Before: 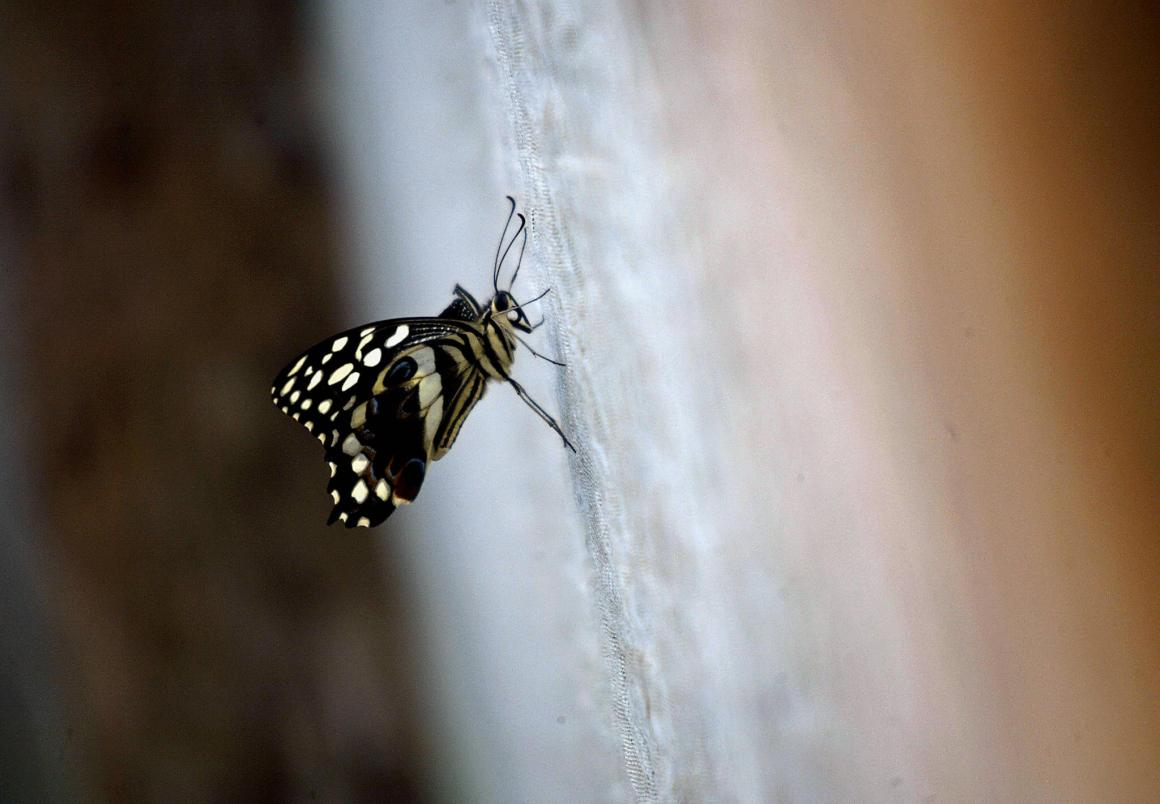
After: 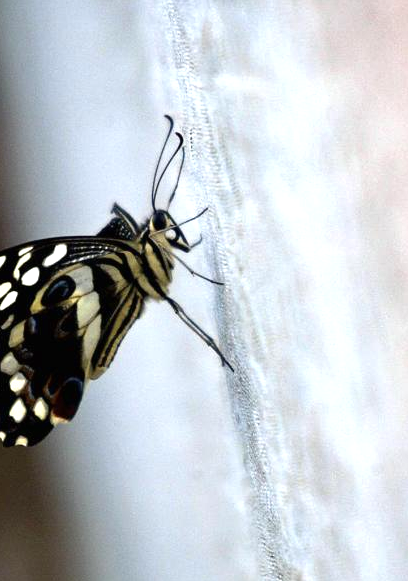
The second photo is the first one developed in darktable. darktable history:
crop and rotate: left 29.523%, top 10.294%, right 35.249%, bottom 17.406%
exposure: black level correction 0, exposure 0.499 EV, compensate exposure bias true, compensate highlight preservation false
shadows and highlights: shadows 36.14, highlights -26.98, soften with gaussian
